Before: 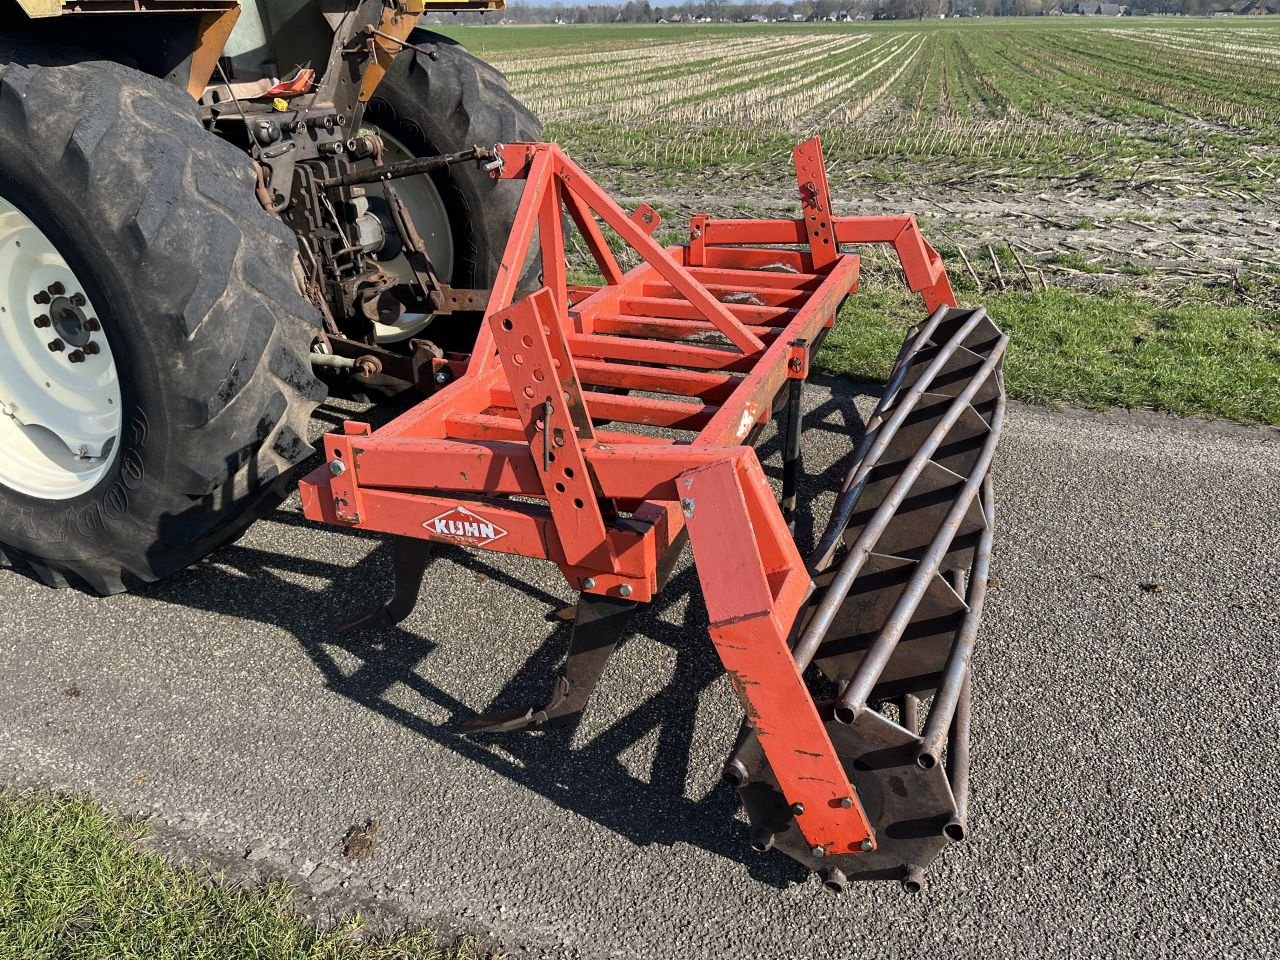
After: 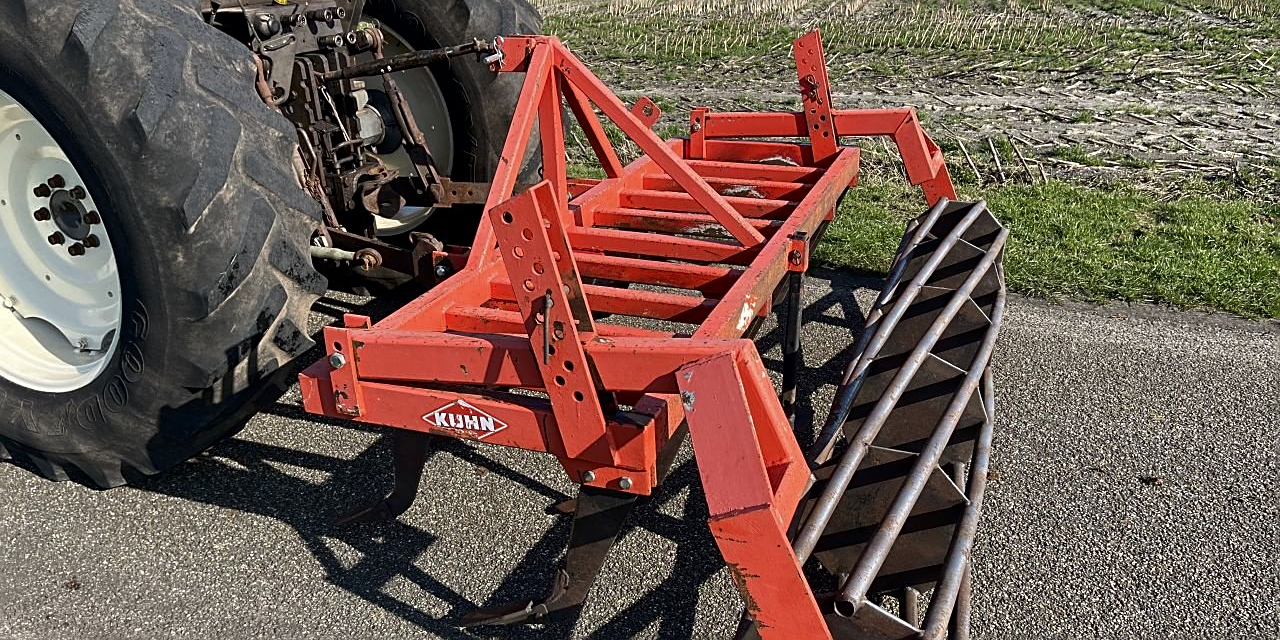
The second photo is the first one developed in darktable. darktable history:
crop: top 11.166%, bottom 22.168%
contrast brightness saturation: brightness -0.09
sharpen: on, module defaults
